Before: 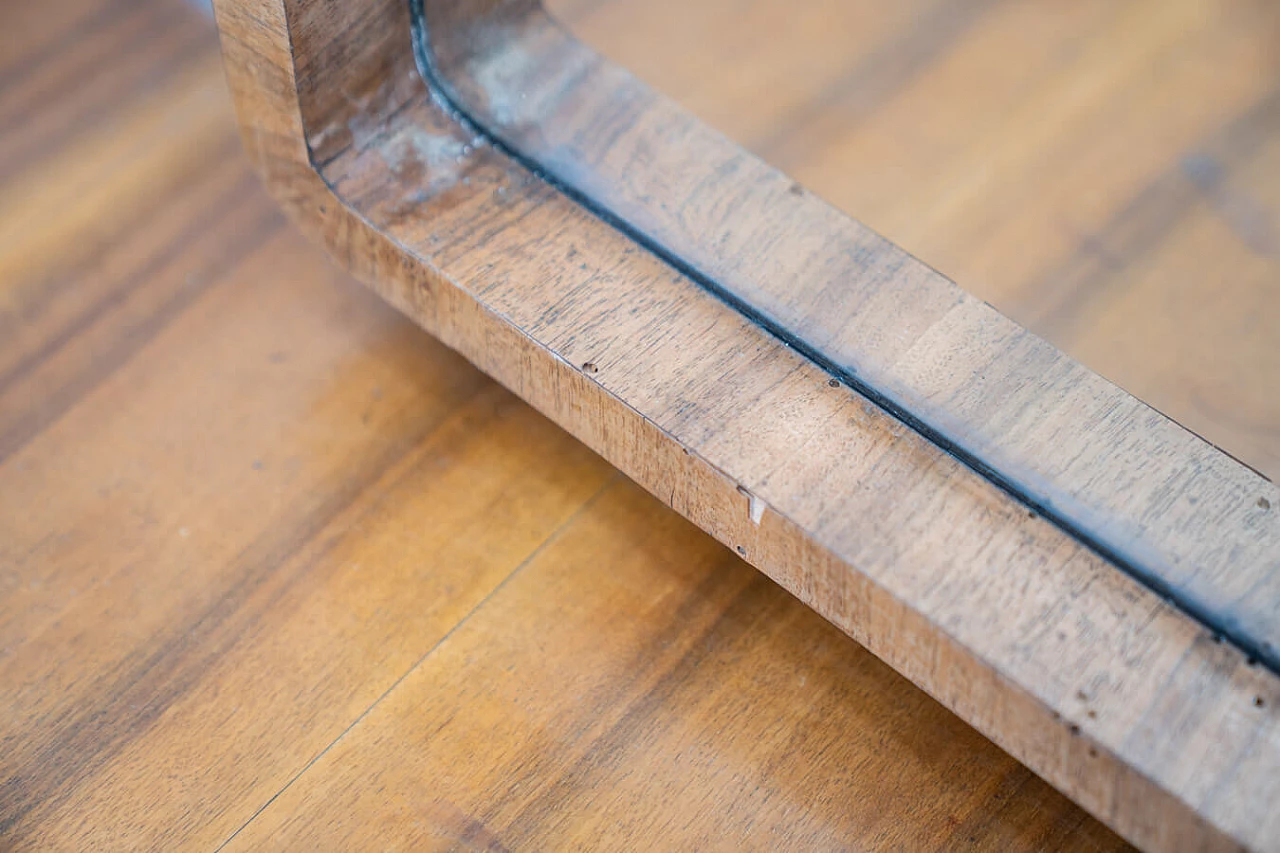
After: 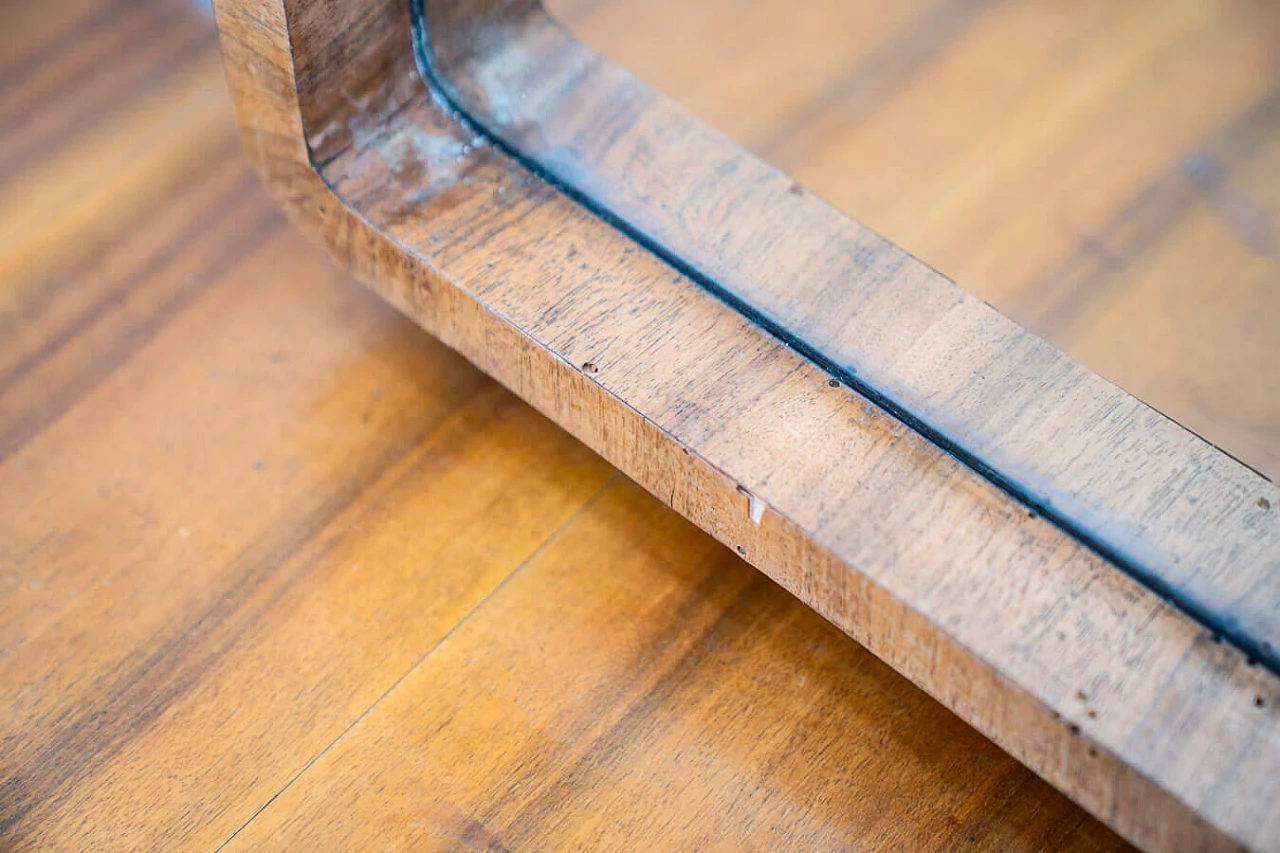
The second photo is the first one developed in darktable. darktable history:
vignetting: fall-off start 97.37%, fall-off radius 77.79%, brightness -0.406, saturation -0.292, center (-0.149, 0.017), width/height ratio 1.116, unbound false
contrast brightness saturation: contrast 0.178, saturation 0.3
